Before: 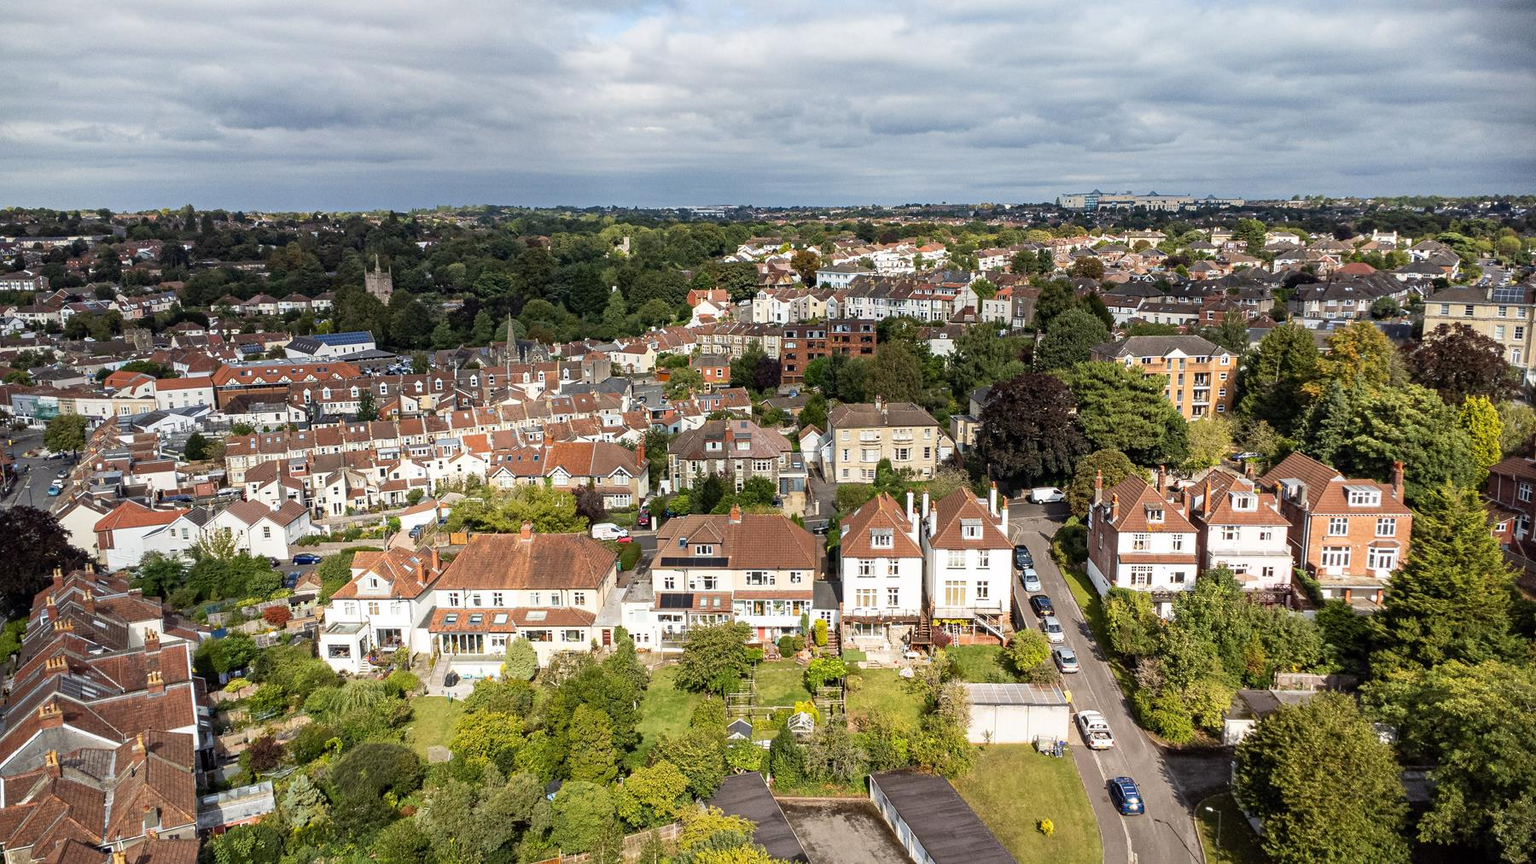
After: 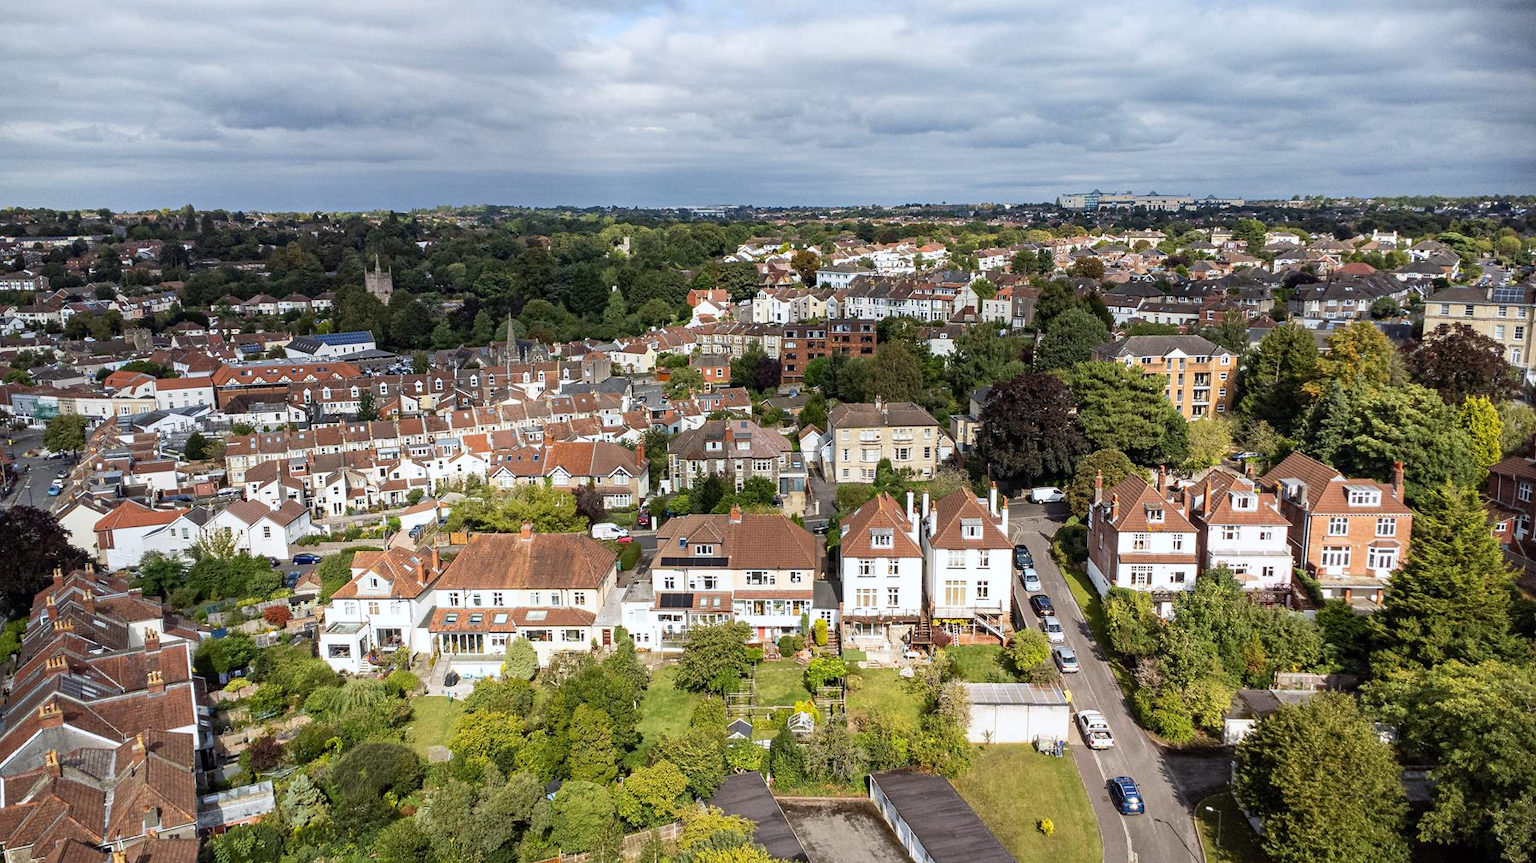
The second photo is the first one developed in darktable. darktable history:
white balance: red 0.98, blue 1.034
exposure: compensate highlight preservation false
